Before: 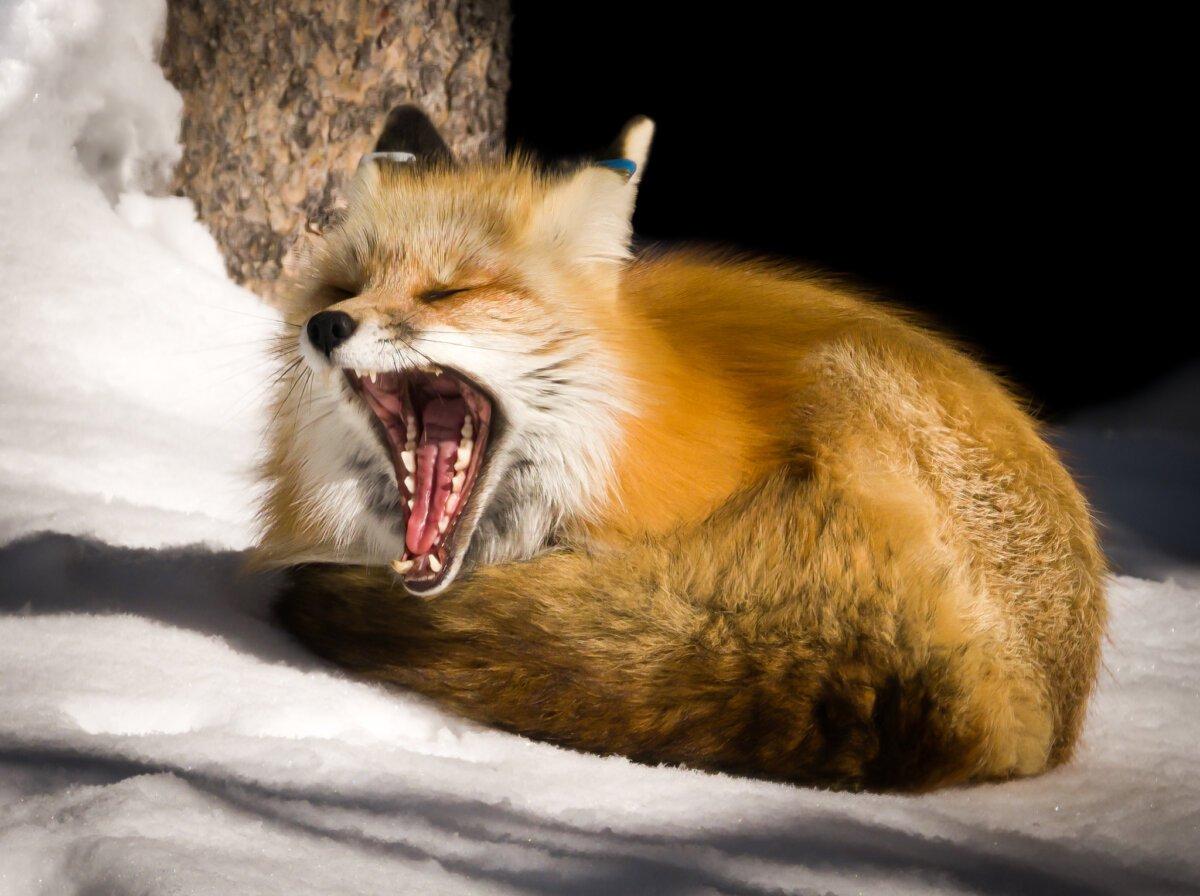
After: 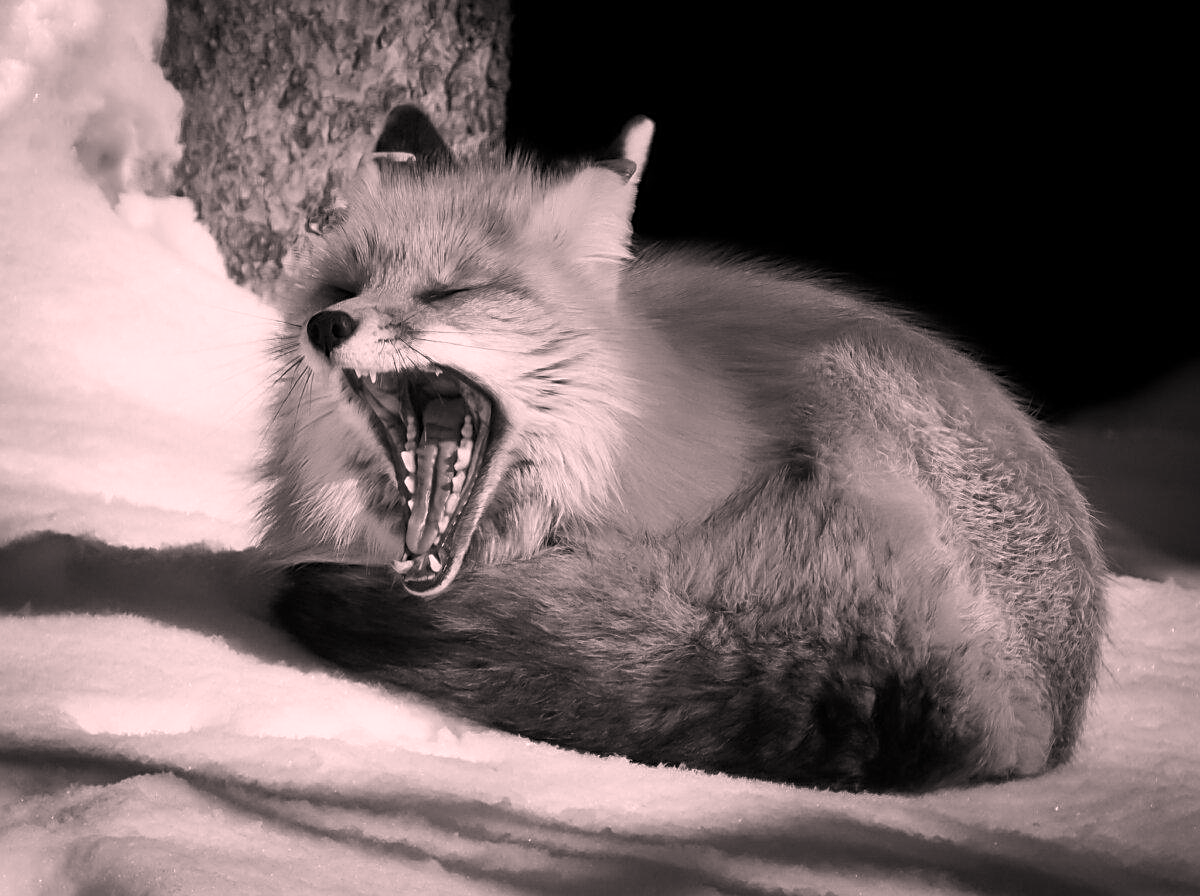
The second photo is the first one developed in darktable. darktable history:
color correction: highlights a* 14.52, highlights b* 4.84
color calibration: output gray [0.22, 0.42, 0.37, 0], gray › normalize channels true, illuminant same as pipeline (D50), adaptation XYZ, x 0.346, y 0.359, gamut compression 0
sharpen: on, module defaults
